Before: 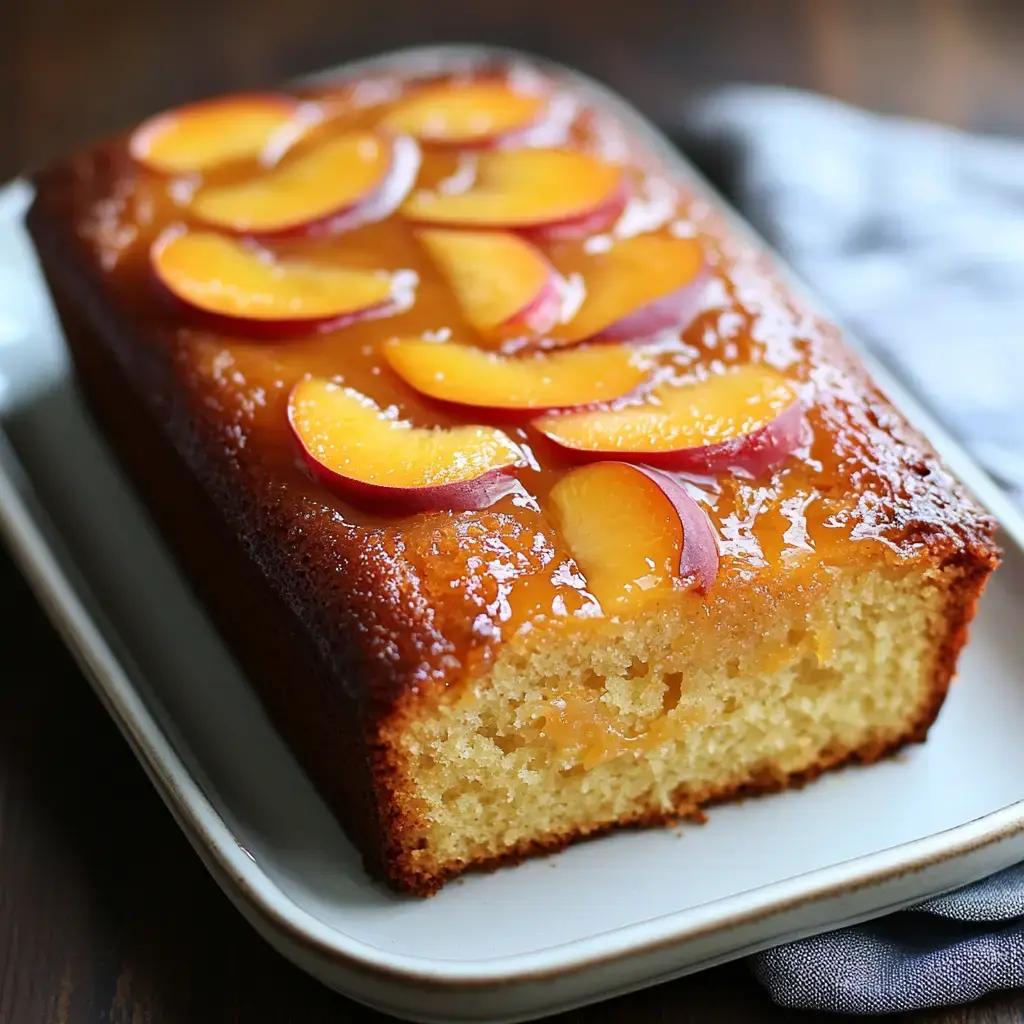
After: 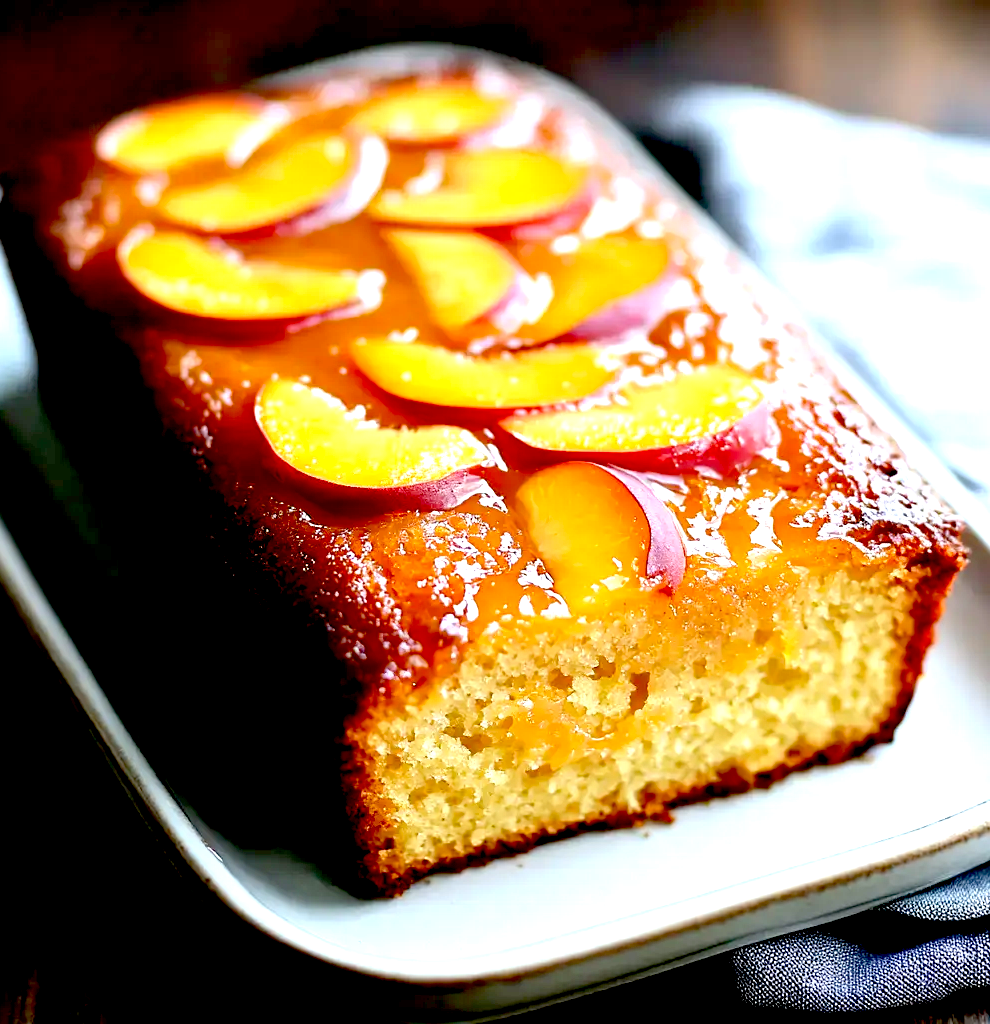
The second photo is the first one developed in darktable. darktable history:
tone equalizer: on, module defaults
crop and rotate: left 3.238%
white balance: red 0.986, blue 1.01
exposure: black level correction 0.035, exposure 0.9 EV, compensate highlight preservation false
